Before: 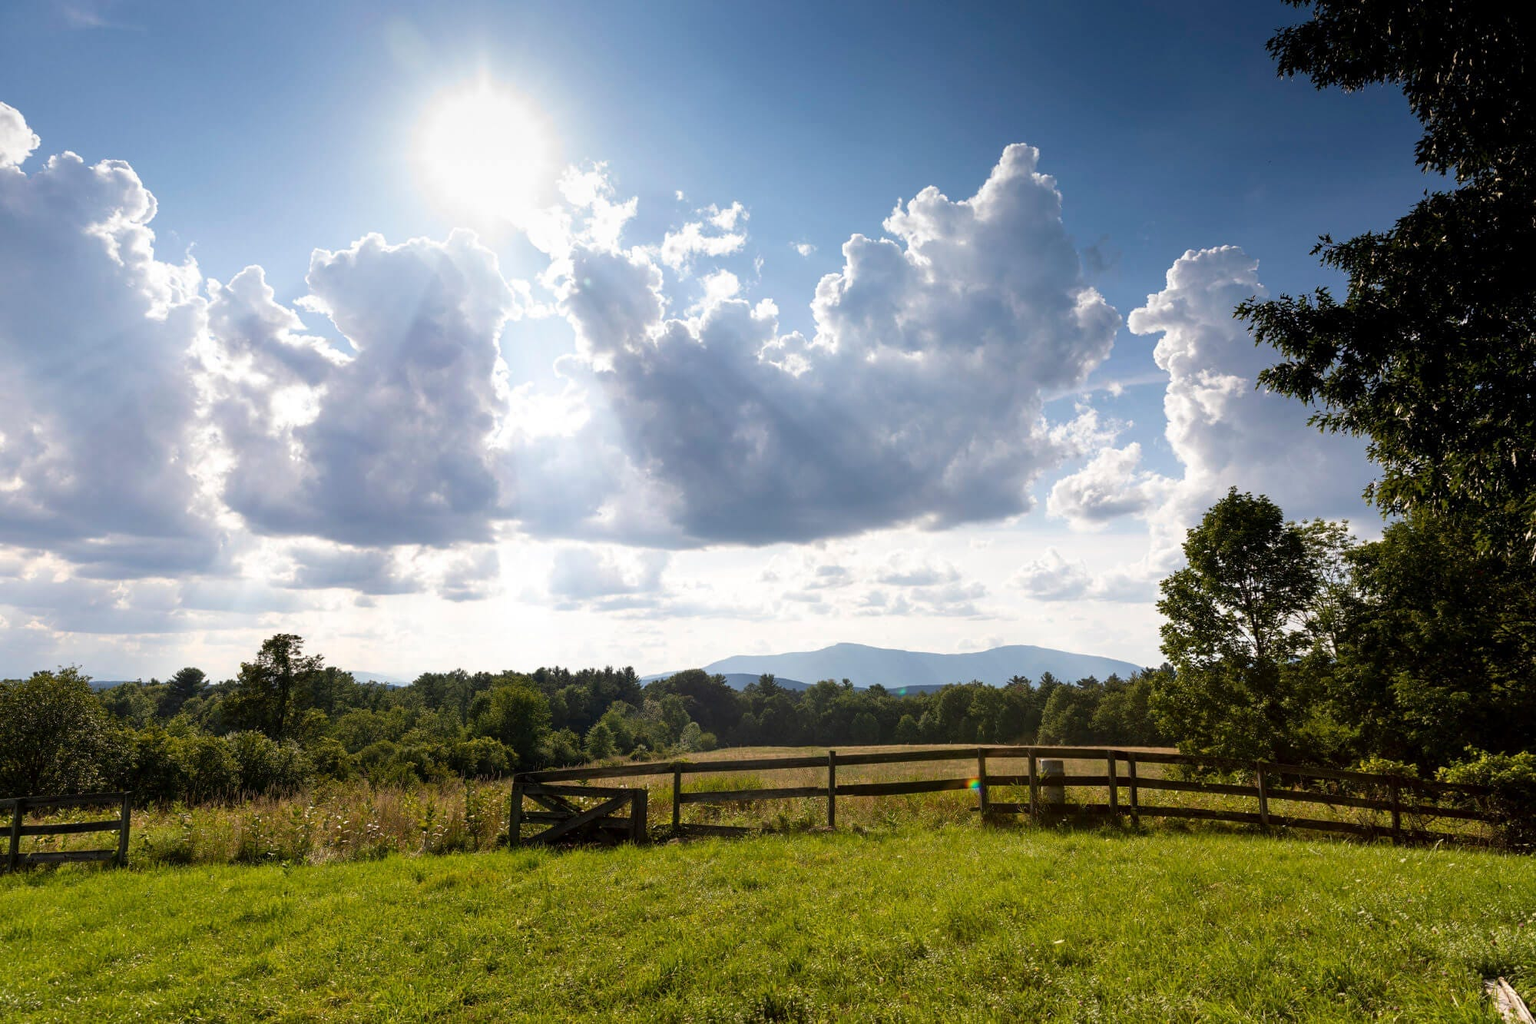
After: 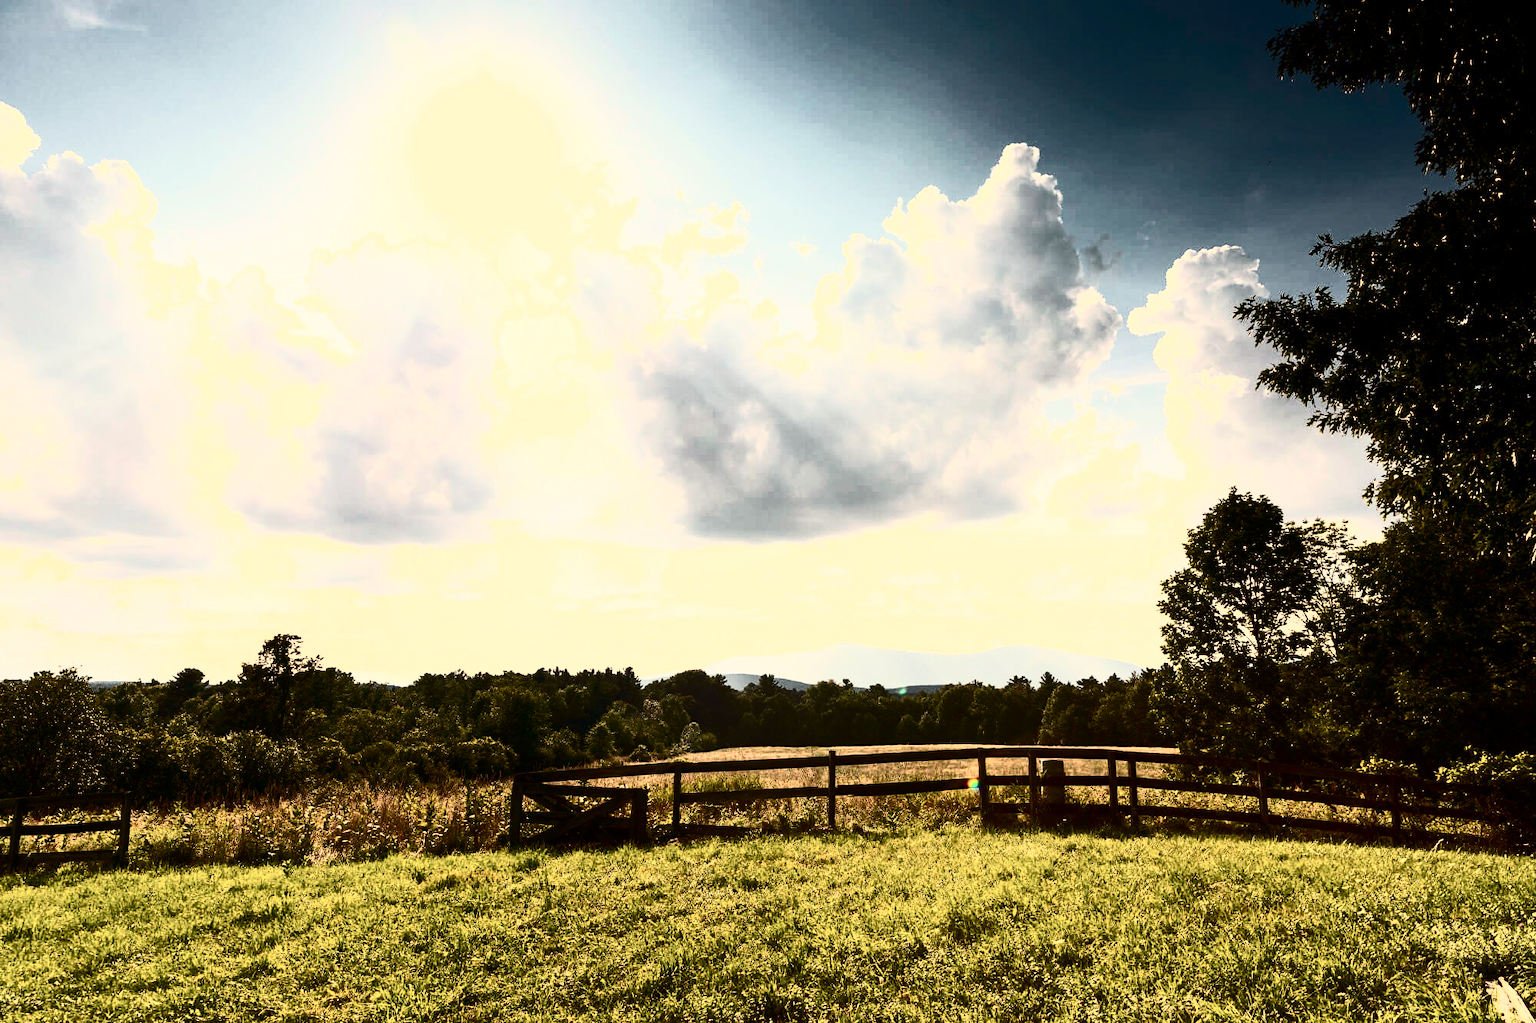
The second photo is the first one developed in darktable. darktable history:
contrast brightness saturation: contrast 0.93, brightness 0.2
white balance: red 1.138, green 0.996, blue 0.812
